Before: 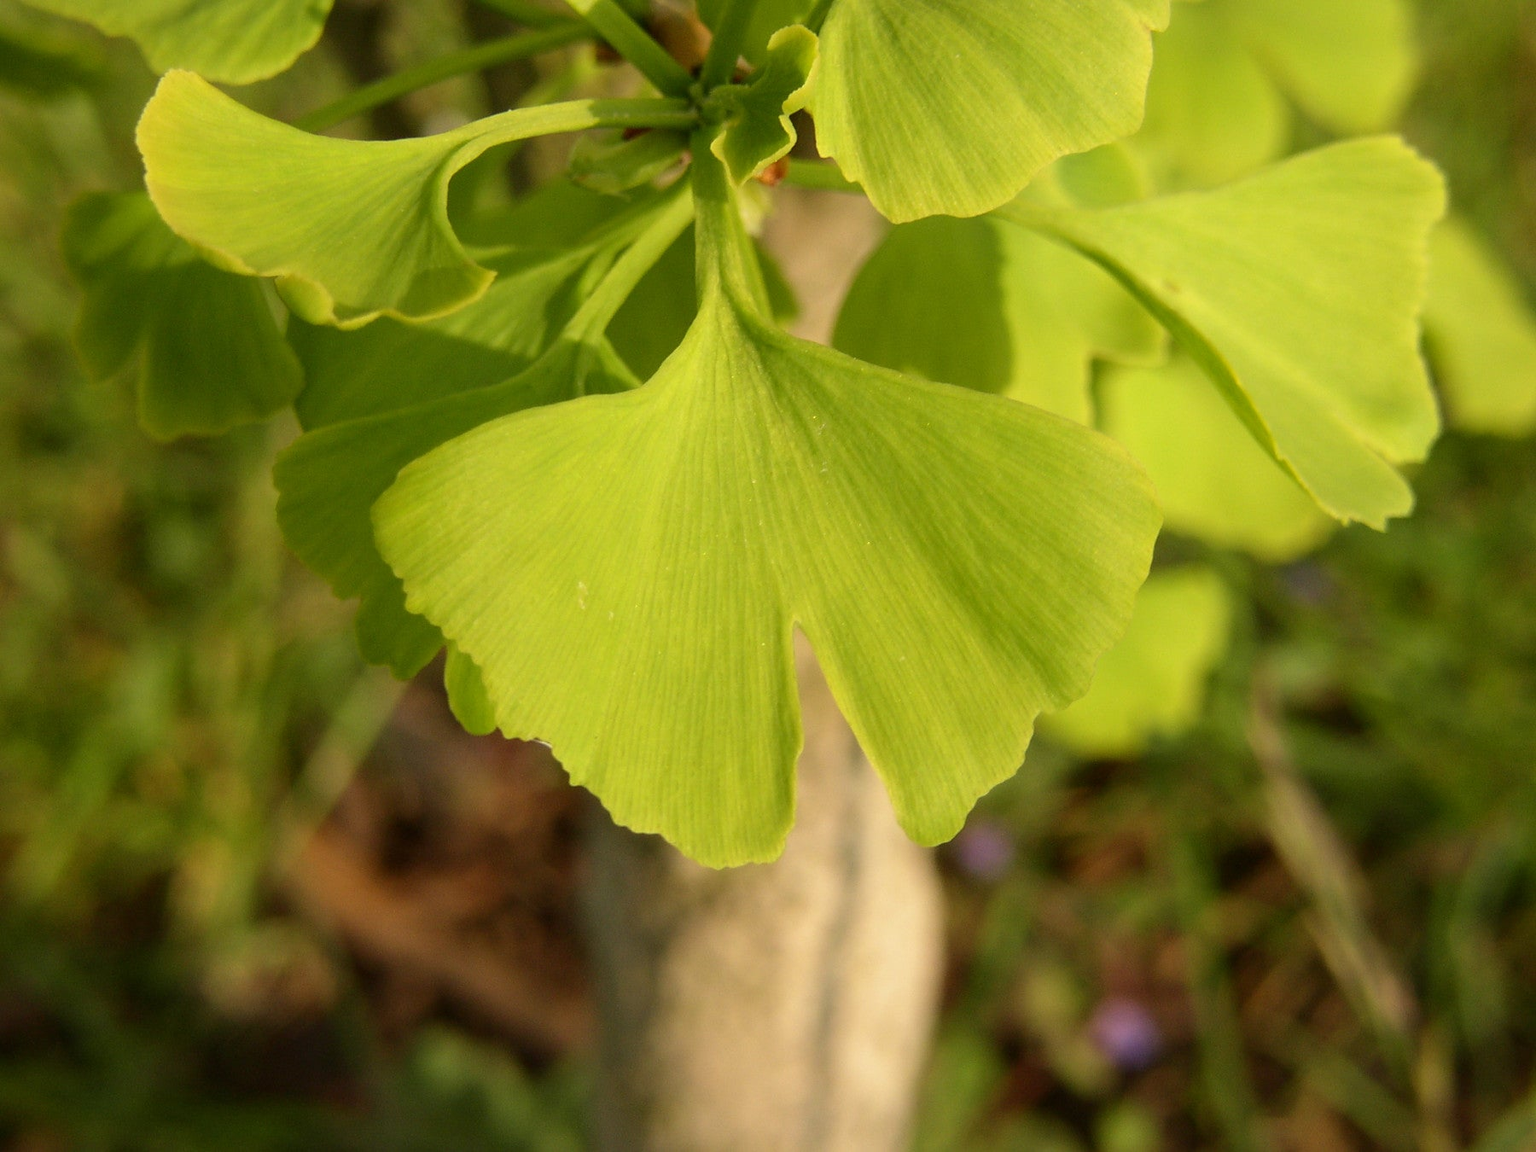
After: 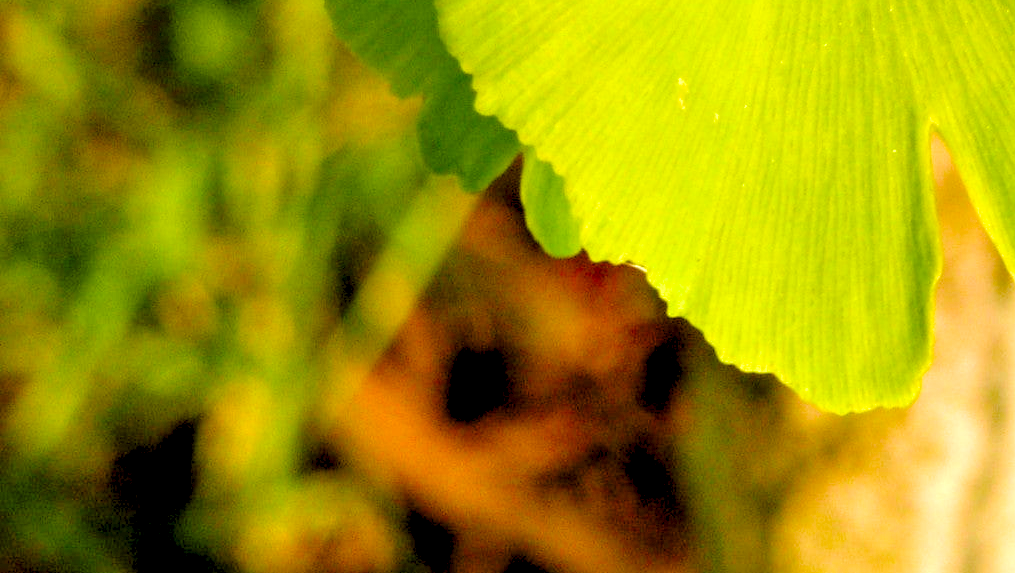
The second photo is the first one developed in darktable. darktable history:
crop: top 44.755%, right 43.588%, bottom 12.729%
local contrast: detail 135%, midtone range 0.744
velvia: strength 50.86%, mid-tones bias 0.502
levels: levels [0.093, 0.434, 0.988]
exposure: black level correction 0, compensate highlight preservation false
contrast equalizer: octaves 7, y [[0.528, 0.548, 0.563, 0.562, 0.546, 0.526], [0.55 ×6], [0 ×6], [0 ×6], [0 ×6]]
color balance rgb: perceptual saturation grading › global saturation 20%, perceptual saturation grading › highlights -25.494%, perceptual saturation grading › shadows 49.984%, global vibrance 11.593%, contrast 4.836%
